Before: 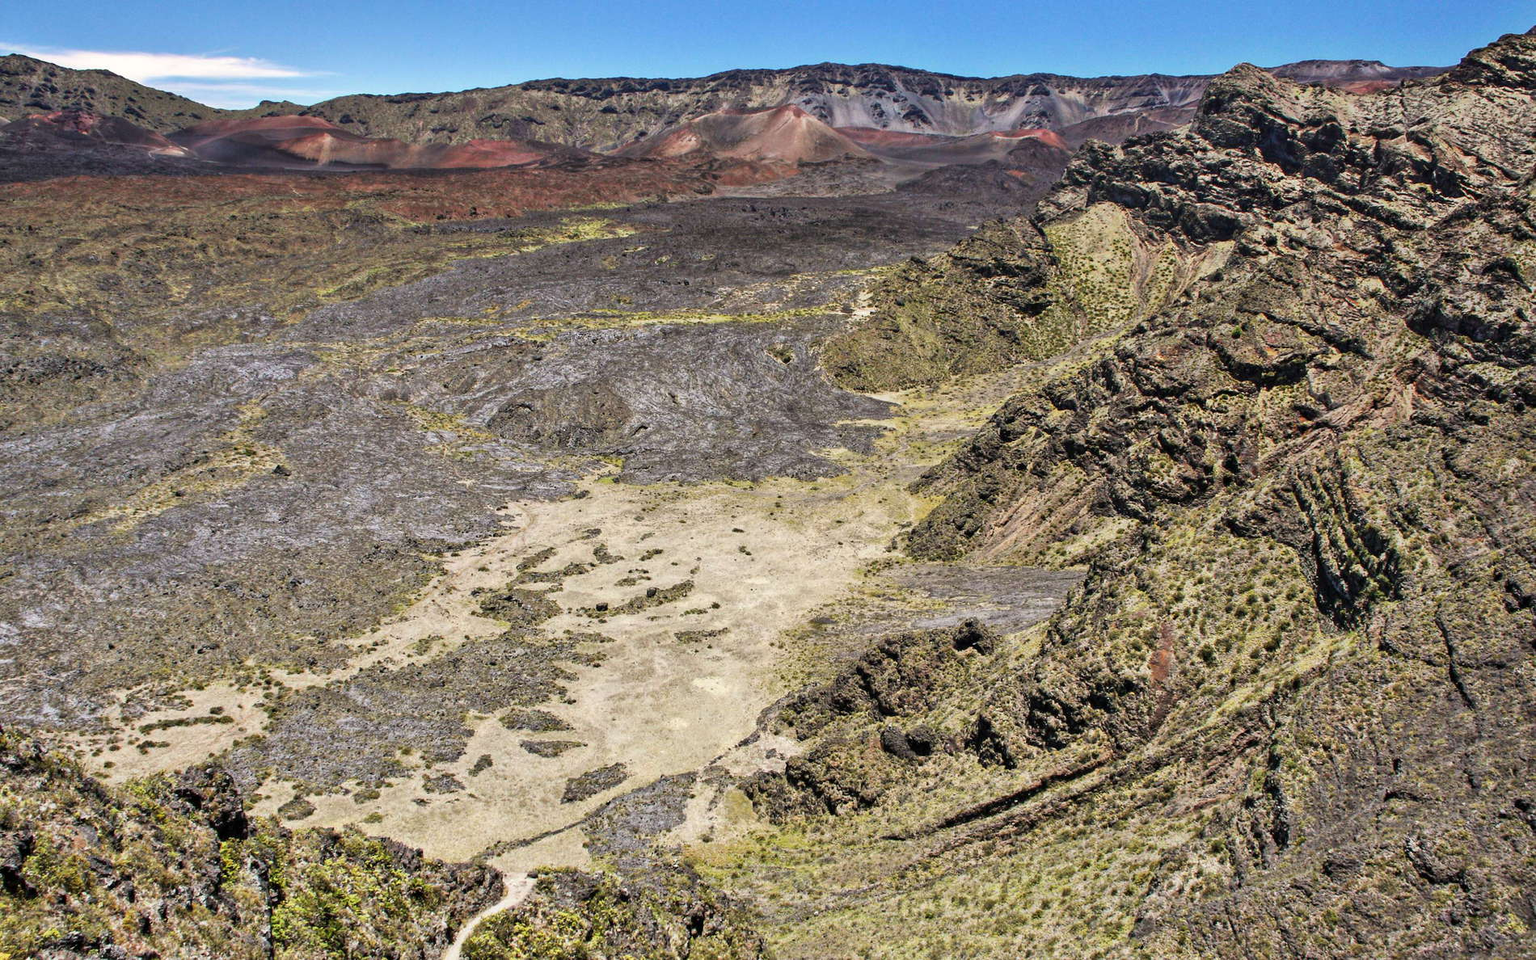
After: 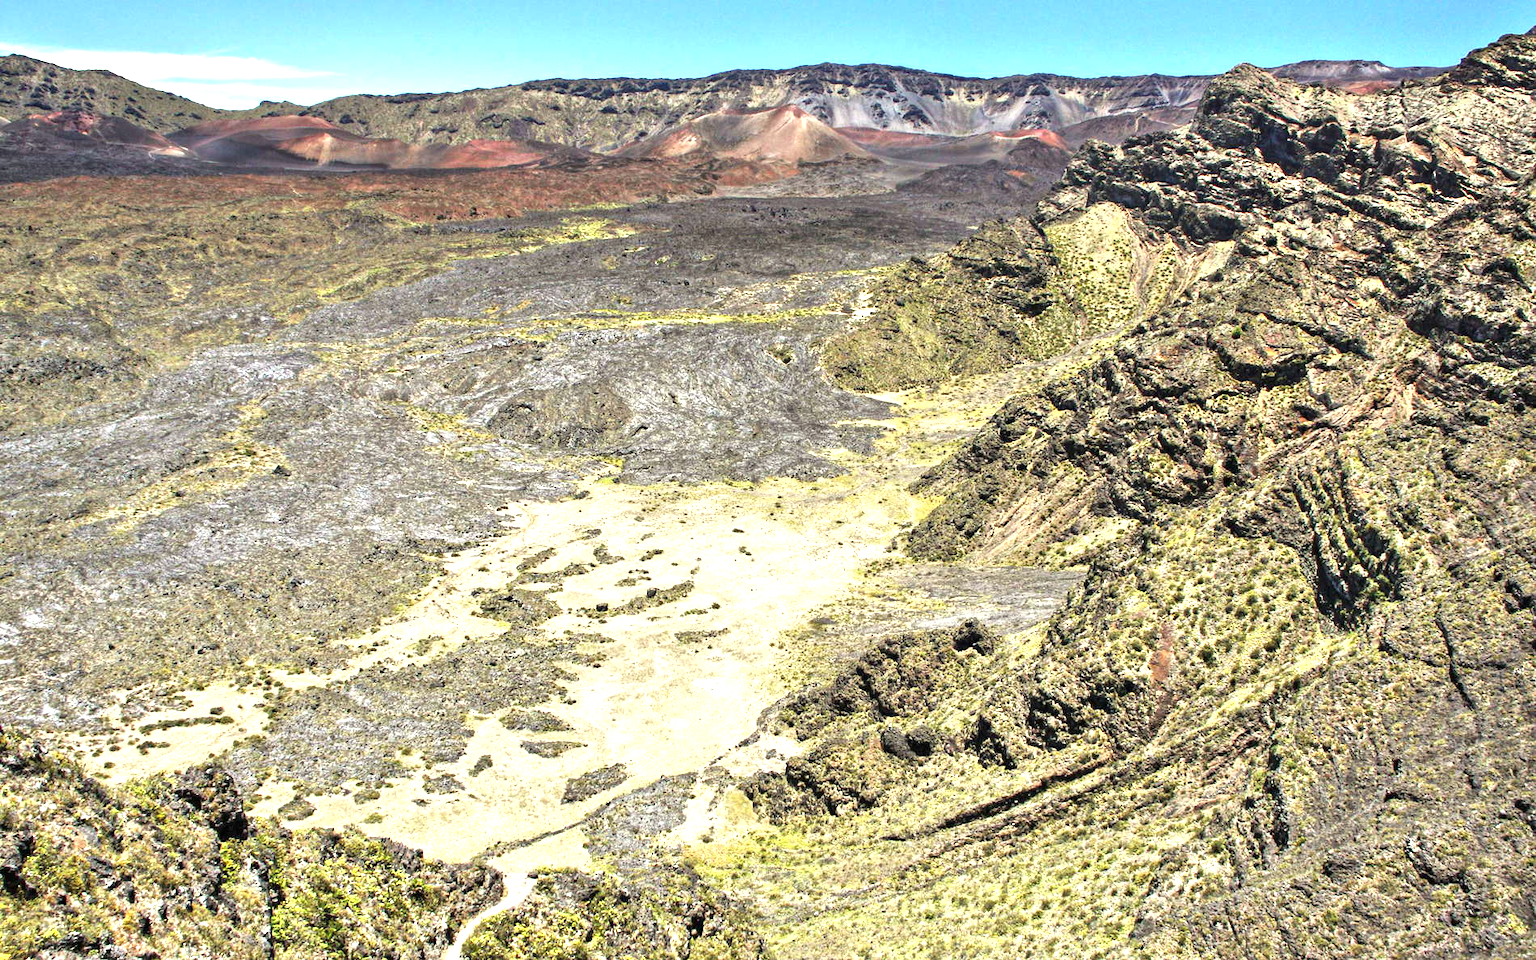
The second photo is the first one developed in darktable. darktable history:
exposure: black level correction 0, exposure 1.097 EV, compensate highlight preservation false
color correction: highlights a* -4.52, highlights b* 5.06, saturation 0.953
